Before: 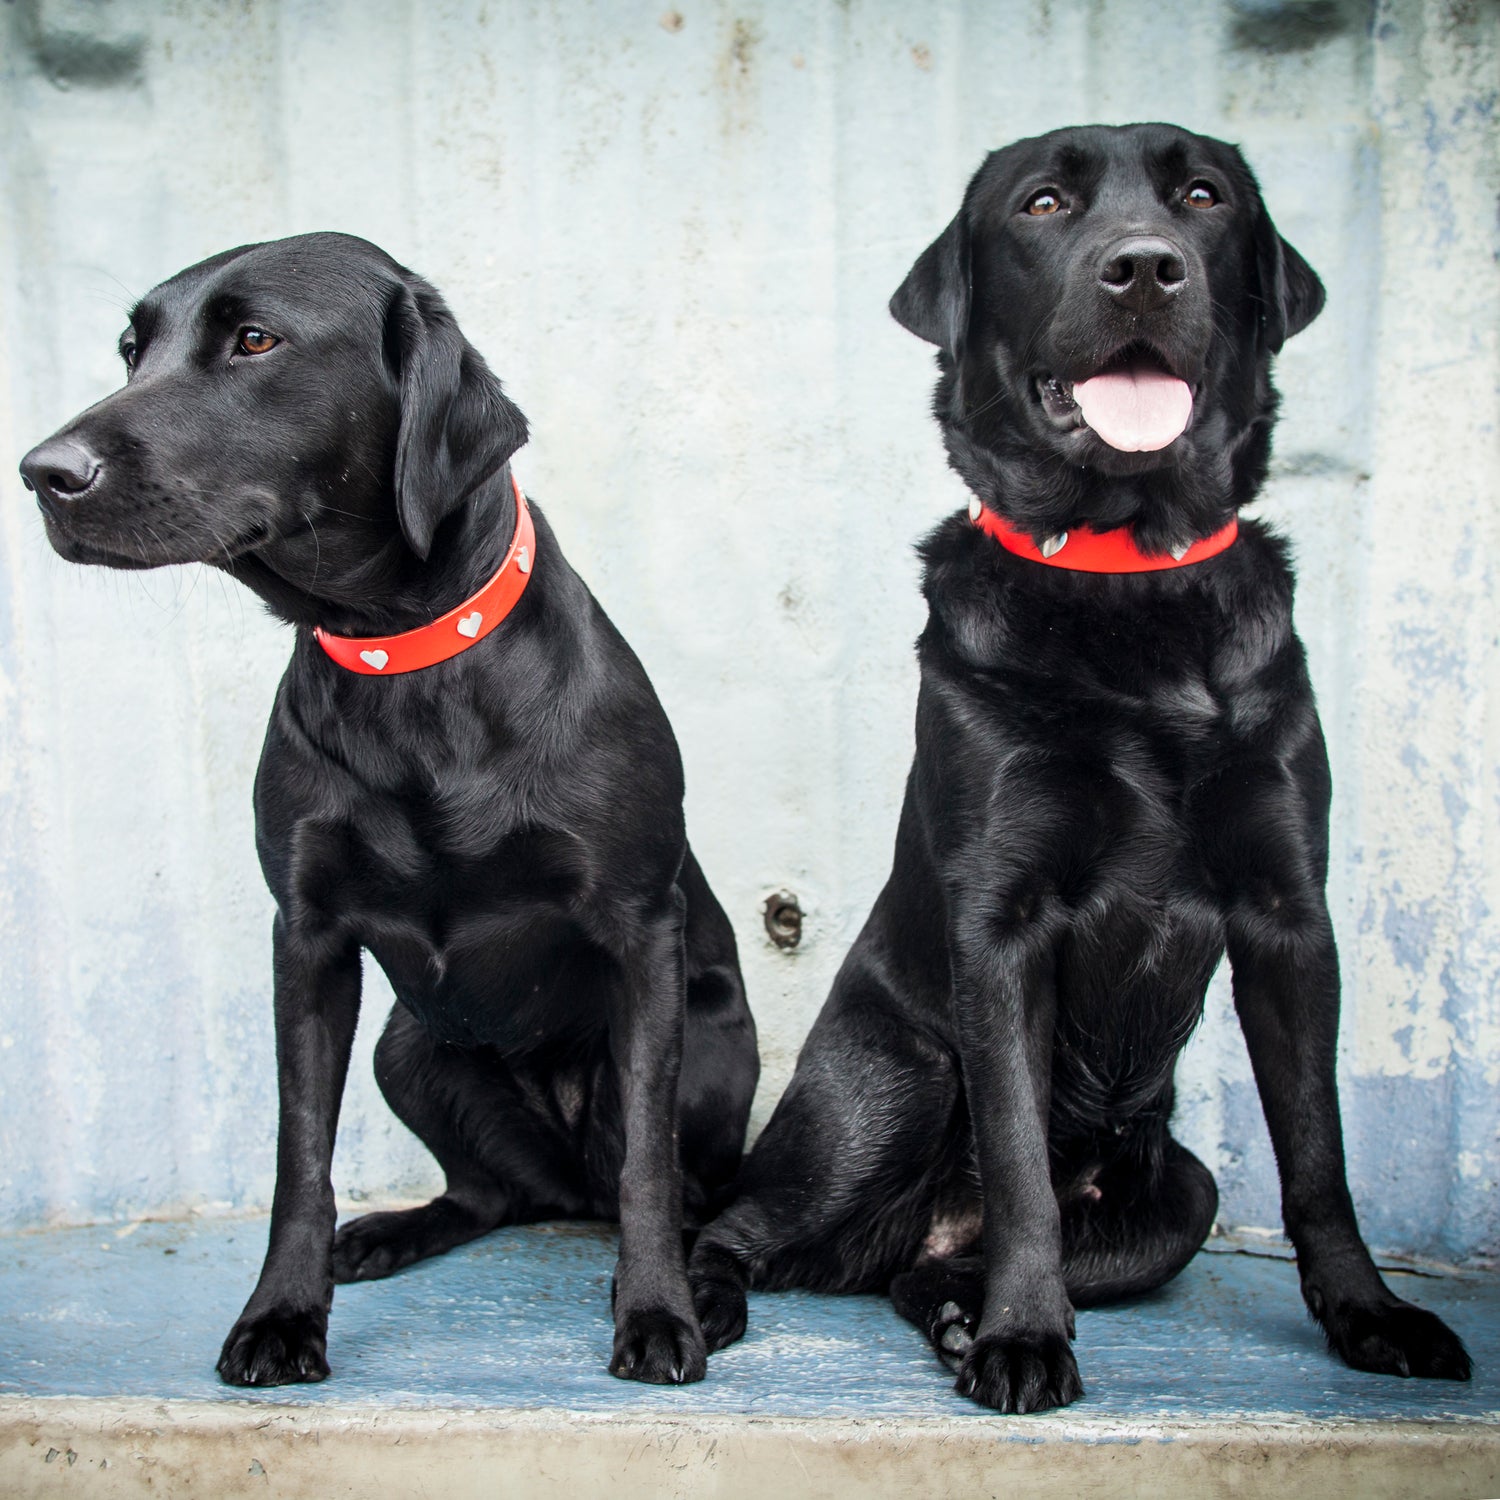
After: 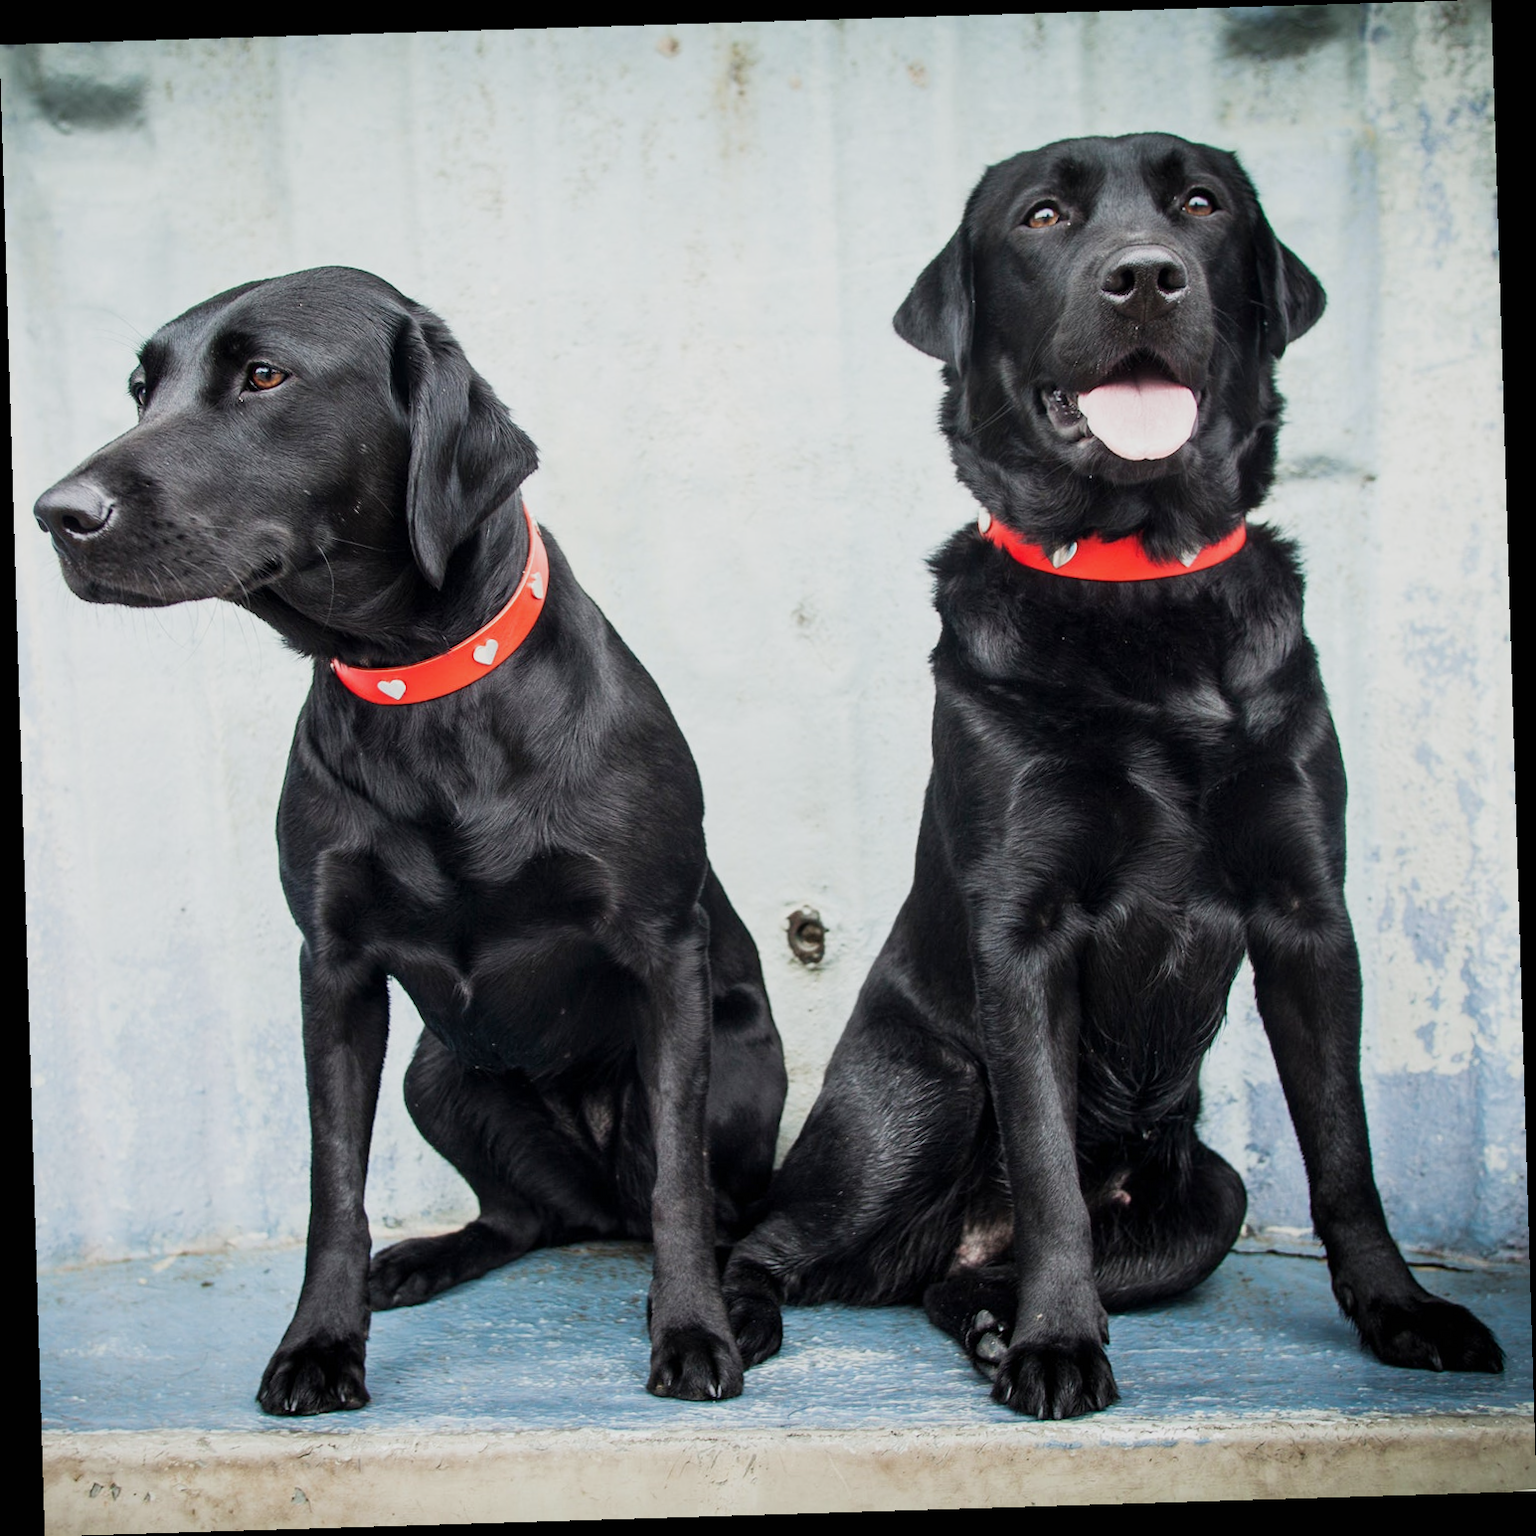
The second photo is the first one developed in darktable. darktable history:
rotate and perspective: rotation -1.75°, automatic cropping off
sigmoid: contrast 1.22, skew 0.65
